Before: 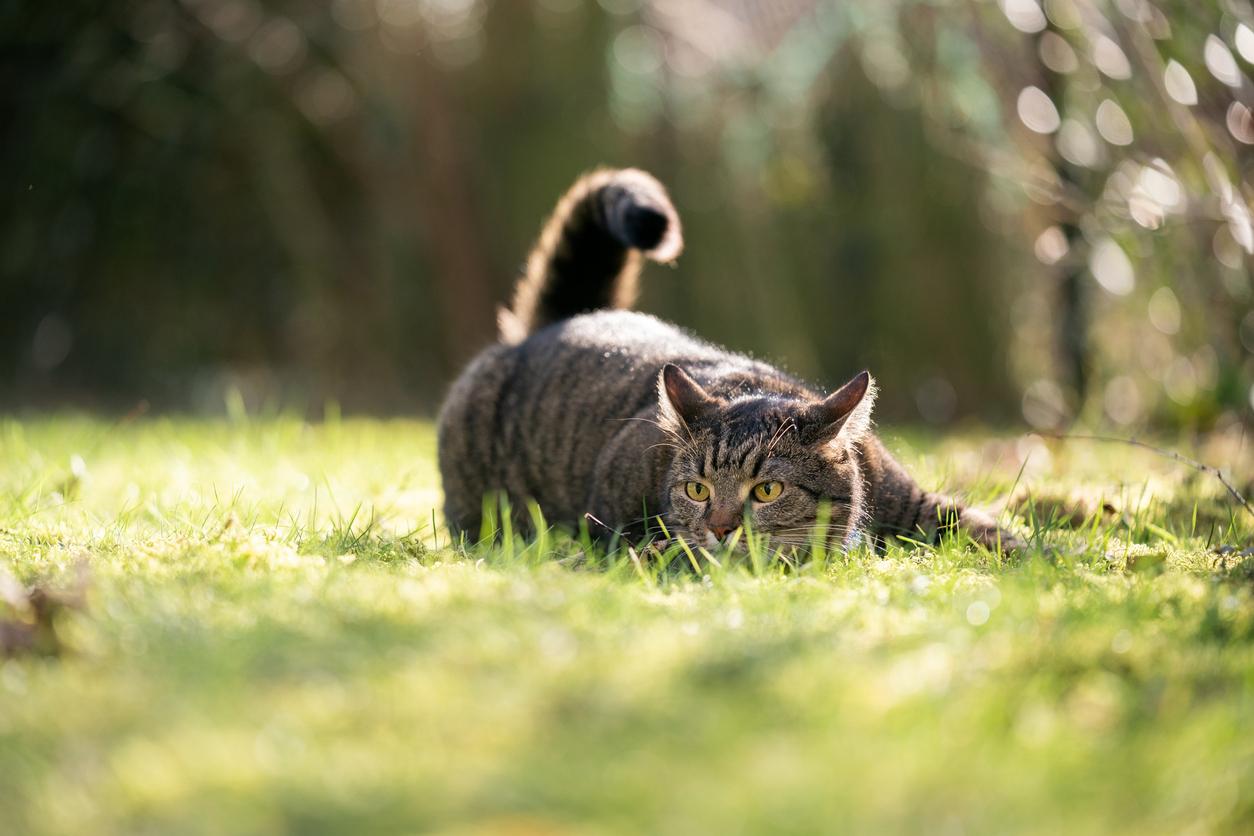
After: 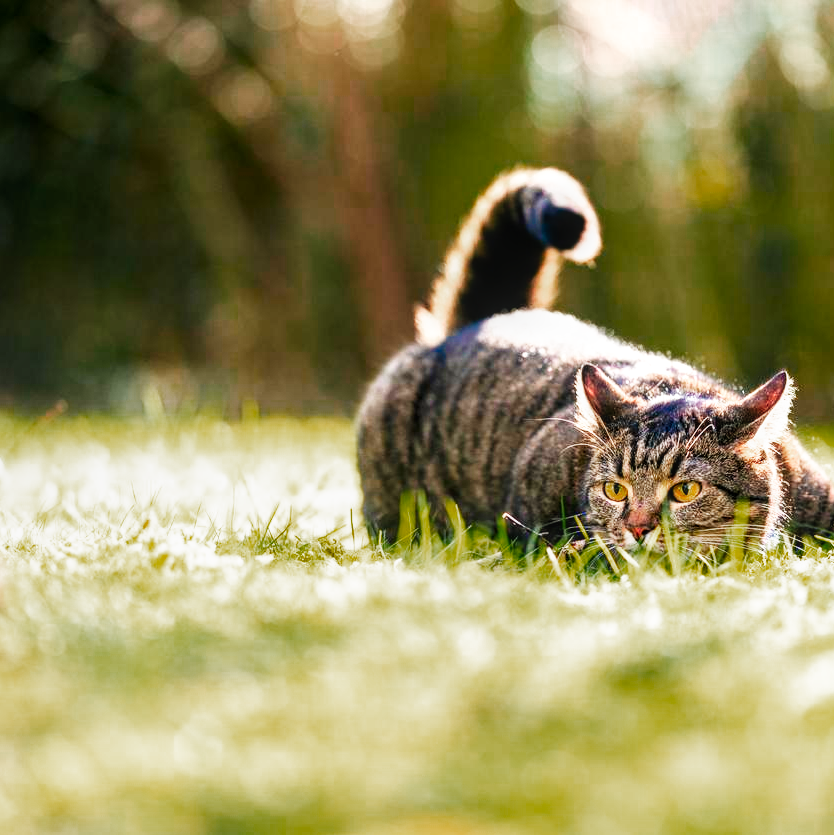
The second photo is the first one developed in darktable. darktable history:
local contrast: on, module defaults
base curve: curves: ch0 [(0, 0) (0.007, 0.004) (0.027, 0.03) (0.046, 0.07) (0.207, 0.54) (0.442, 0.872) (0.673, 0.972) (1, 1)], preserve colors none
crop and rotate: left 6.662%, right 26.796%
color zones: curves: ch0 [(0, 0.553) (0.123, 0.58) (0.23, 0.419) (0.468, 0.155) (0.605, 0.132) (0.723, 0.063) (0.833, 0.172) (0.921, 0.468)]; ch1 [(0.025, 0.645) (0.229, 0.584) (0.326, 0.551) (0.537, 0.446) (0.599, 0.911) (0.708, 1) (0.805, 0.944)]; ch2 [(0.086, 0.468) (0.254, 0.464) (0.638, 0.564) (0.702, 0.592) (0.768, 0.564)]
